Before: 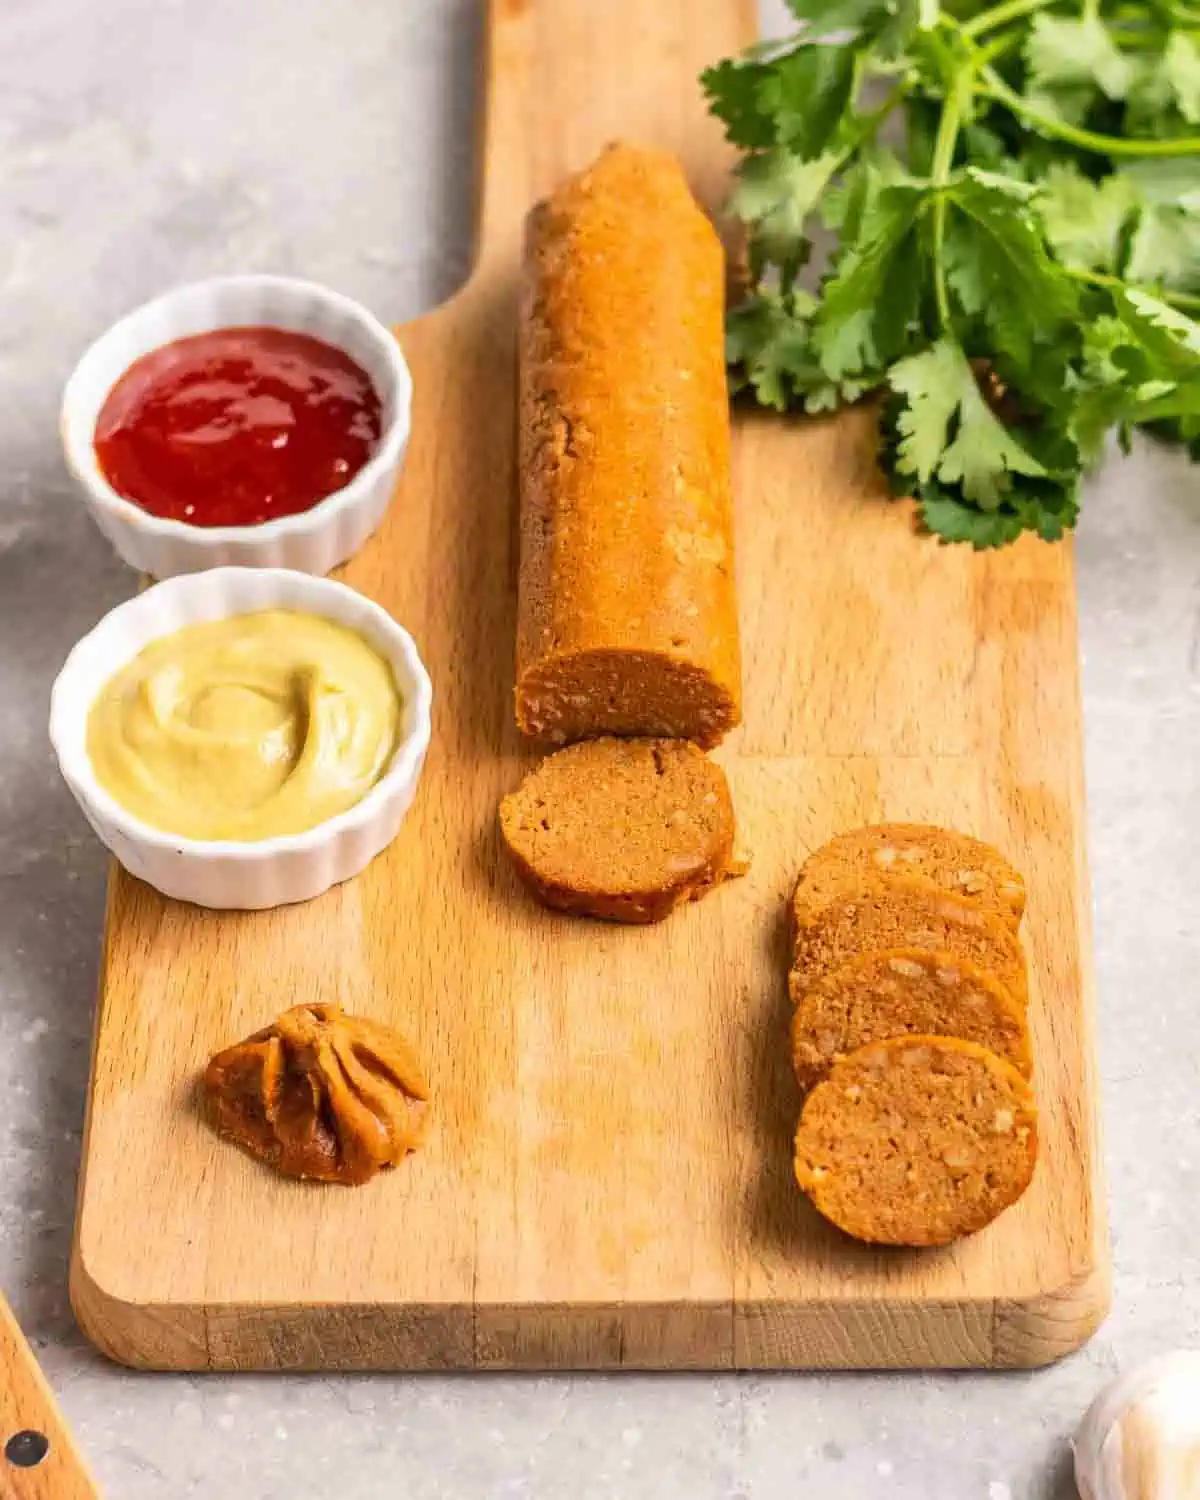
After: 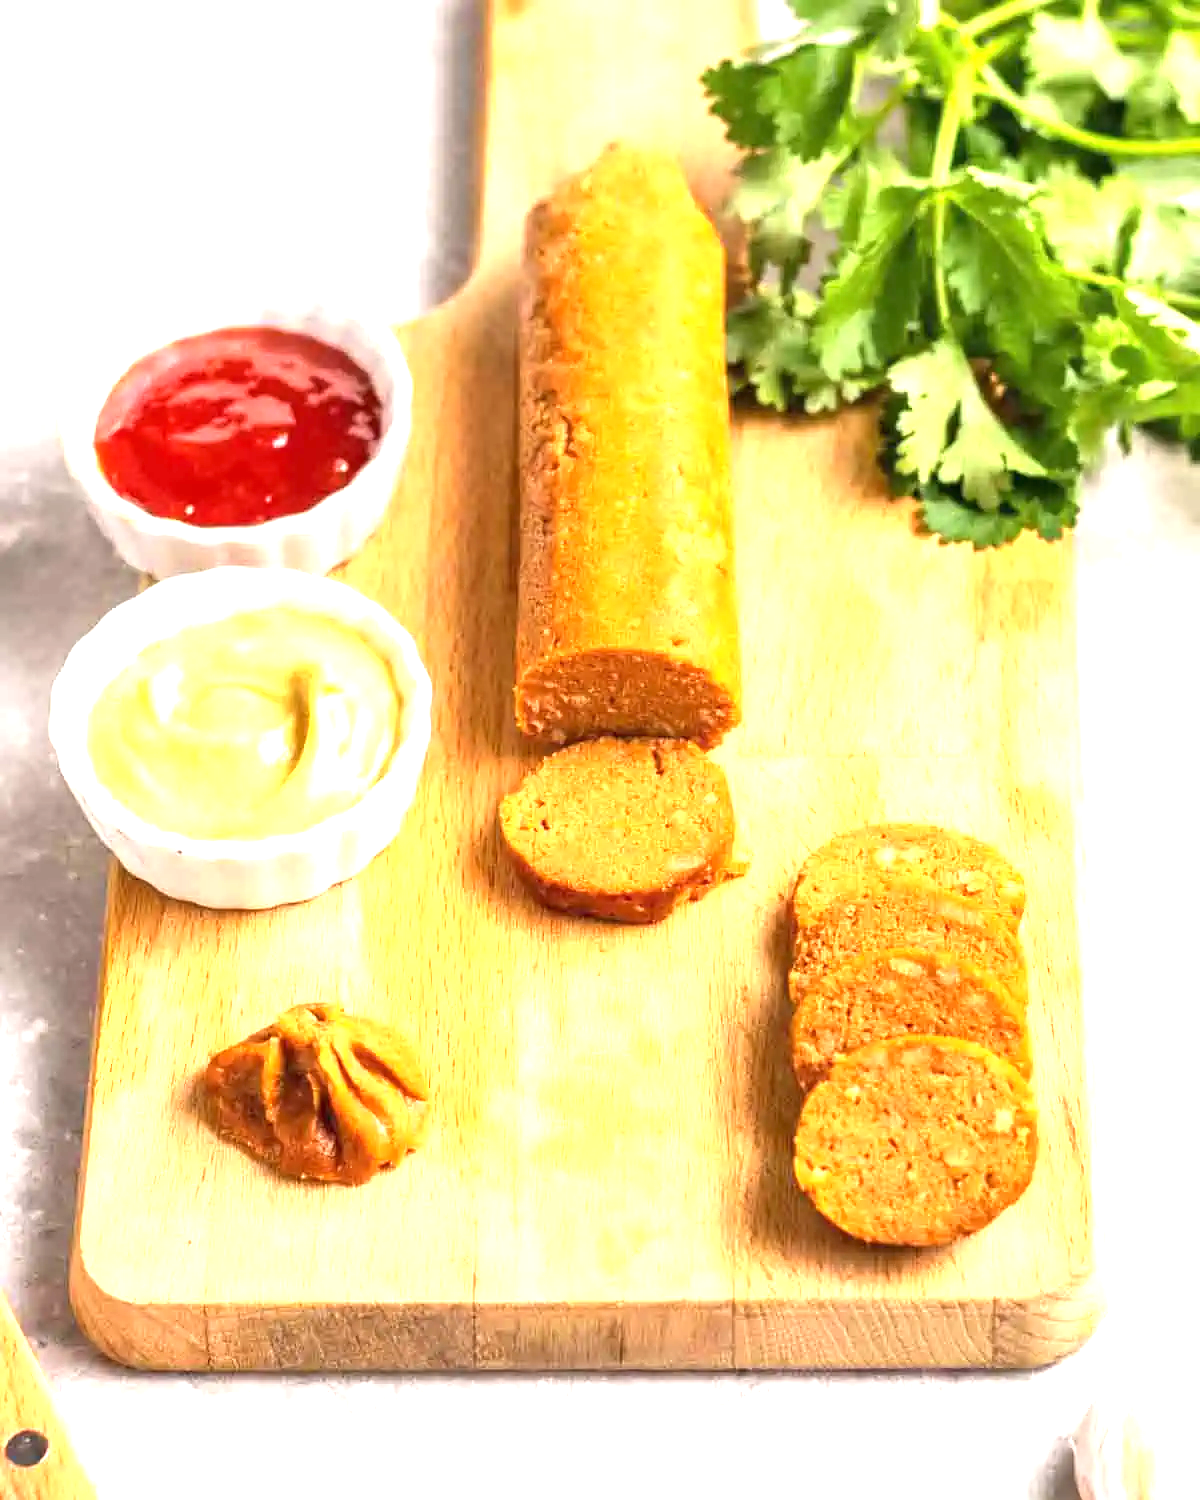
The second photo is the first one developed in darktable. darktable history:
exposure: black level correction 0, exposure 1.292 EV, compensate exposure bias true, compensate highlight preservation false
